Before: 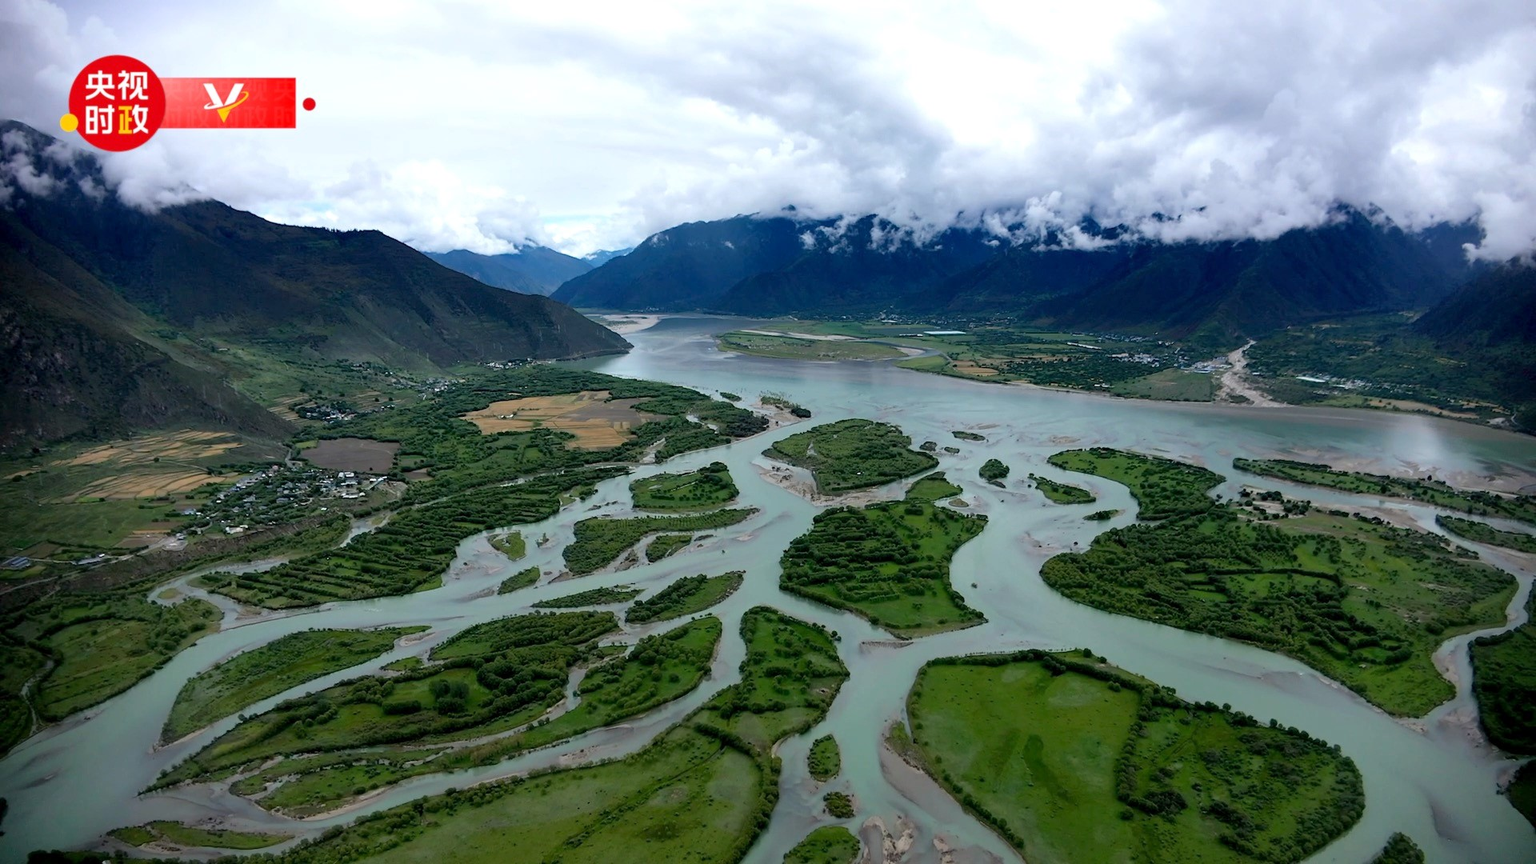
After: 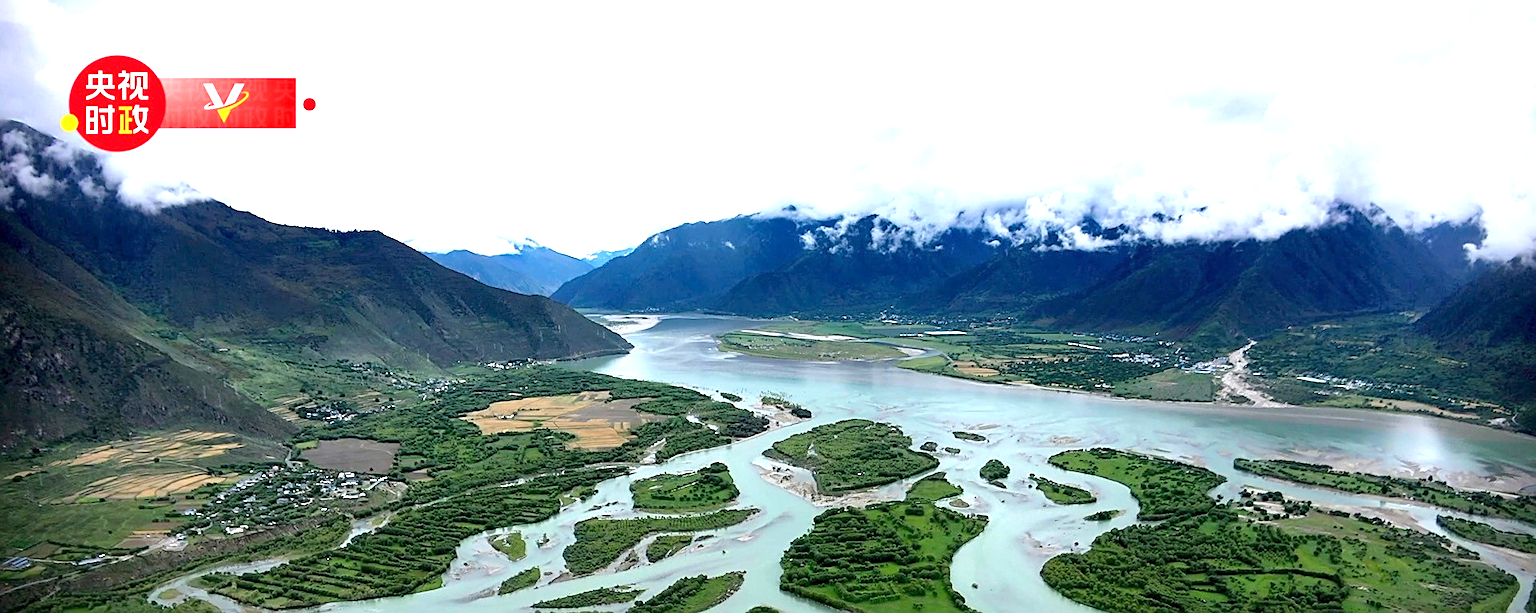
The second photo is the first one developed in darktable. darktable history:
exposure: black level correction 0, exposure 1.101 EV, compensate highlight preservation false
local contrast: mode bilateral grid, contrast 11, coarseness 25, detail 115%, midtone range 0.2
crop: right 0.001%, bottom 28.903%
sharpen: on, module defaults
